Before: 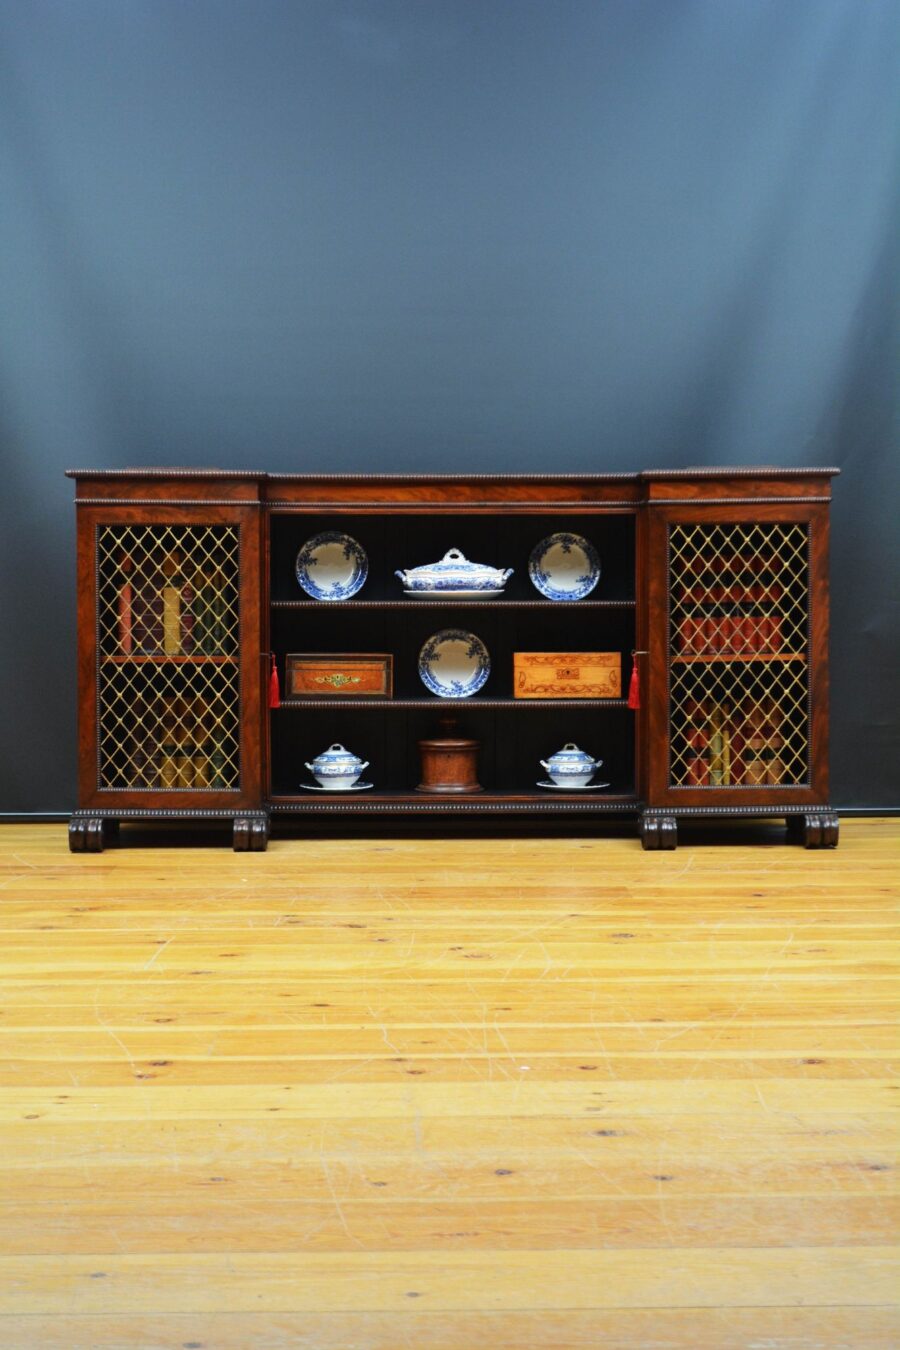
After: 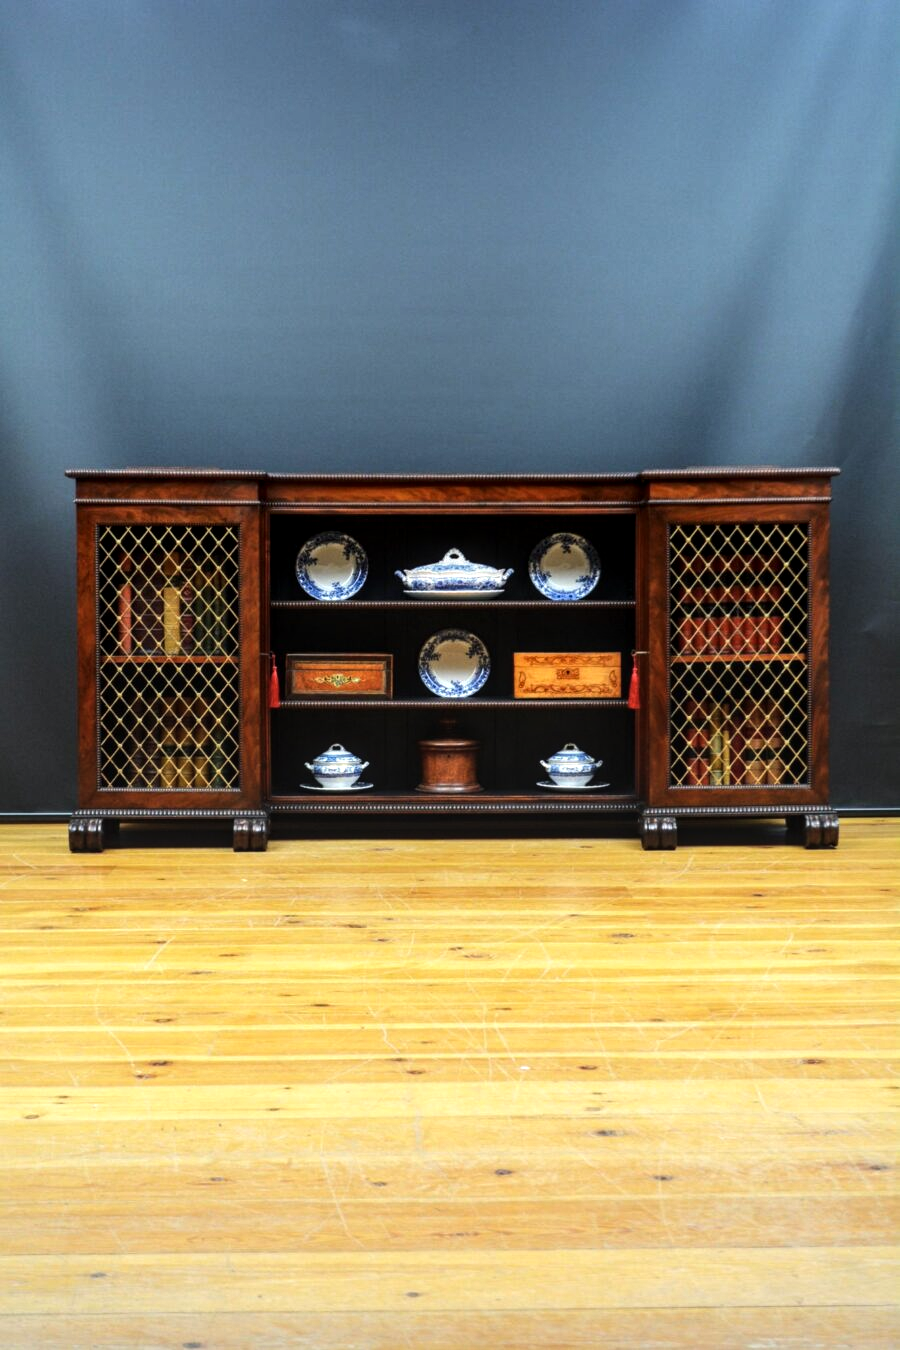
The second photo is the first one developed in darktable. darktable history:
tone equalizer: -8 EV -0.405 EV, -7 EV -0.406 EV, -6 EV -0.366 EV, -5 EV -0.187 EV, -3 EV 0.202 EV, -2 EV 0.313 EV, -1 EV 0.387 EV, +0 EV 0.418 EV, edges refinement/feathering 500, mask exposure compensation -1.57 EV, preserve details no
local contrast: detail 130%
